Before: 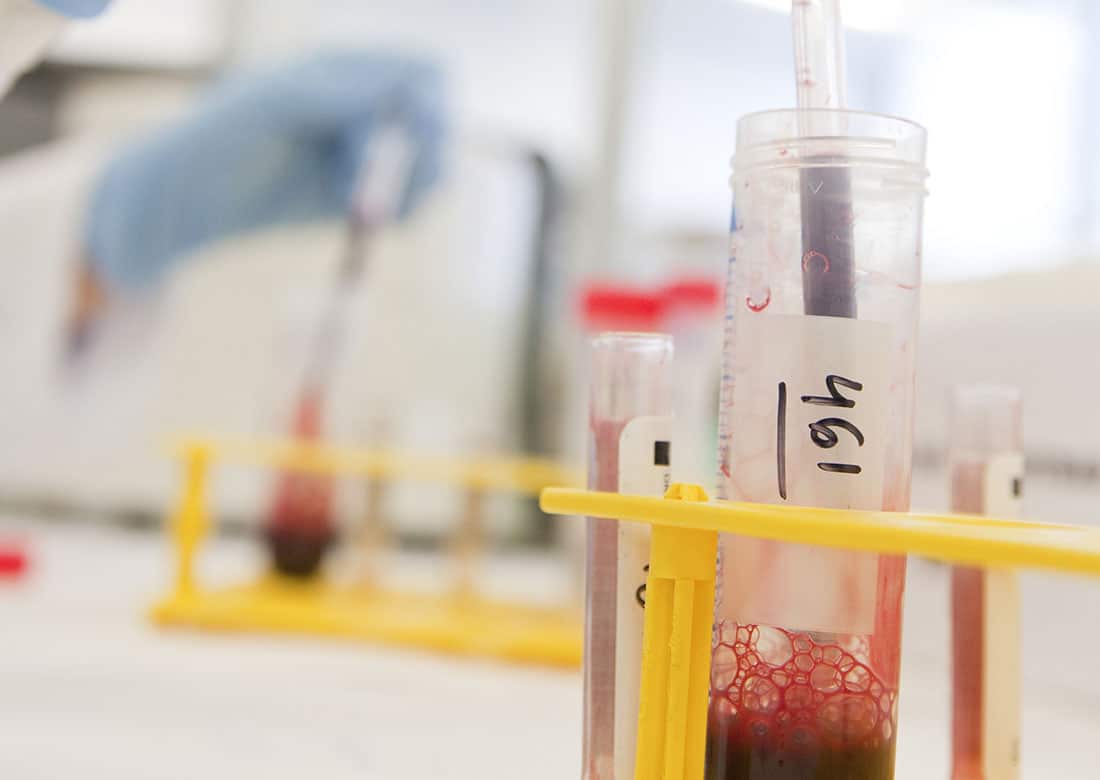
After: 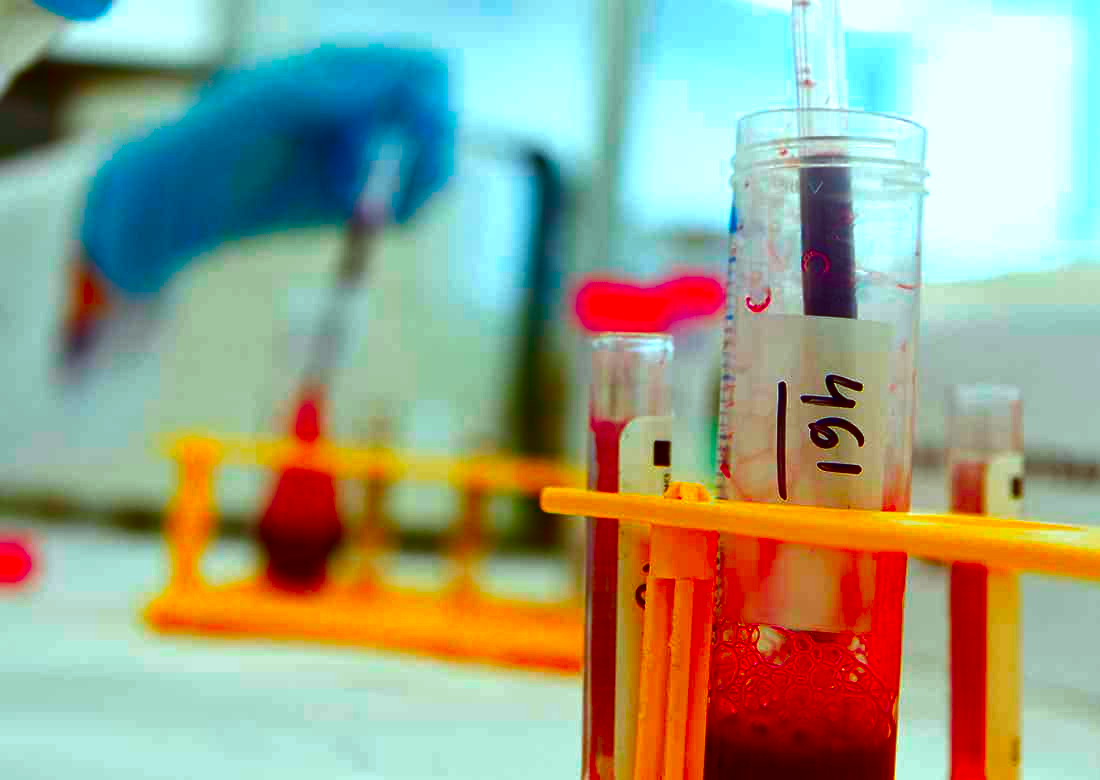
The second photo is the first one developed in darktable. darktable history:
color zones: curves: ch1 [(0.235, 0.558) (0.75, 0.5)]; ch2 [(0.25, 0.462) (0.749, 0.457)]
contrast brightness saturation: brightness -0.999, saturation 1
color balance rgb: shadows lift › chroma 2.03%, shadows lift › hue 215.09°, highlights gain › luminance 15.262%, highlights gain › chroma 3.898%, highlights gain › hue 210.73°, linear chroma grading › global chroma 15.625%, perceptual saturation grading › global saturation 0.604%, global vibrance 40.289%
